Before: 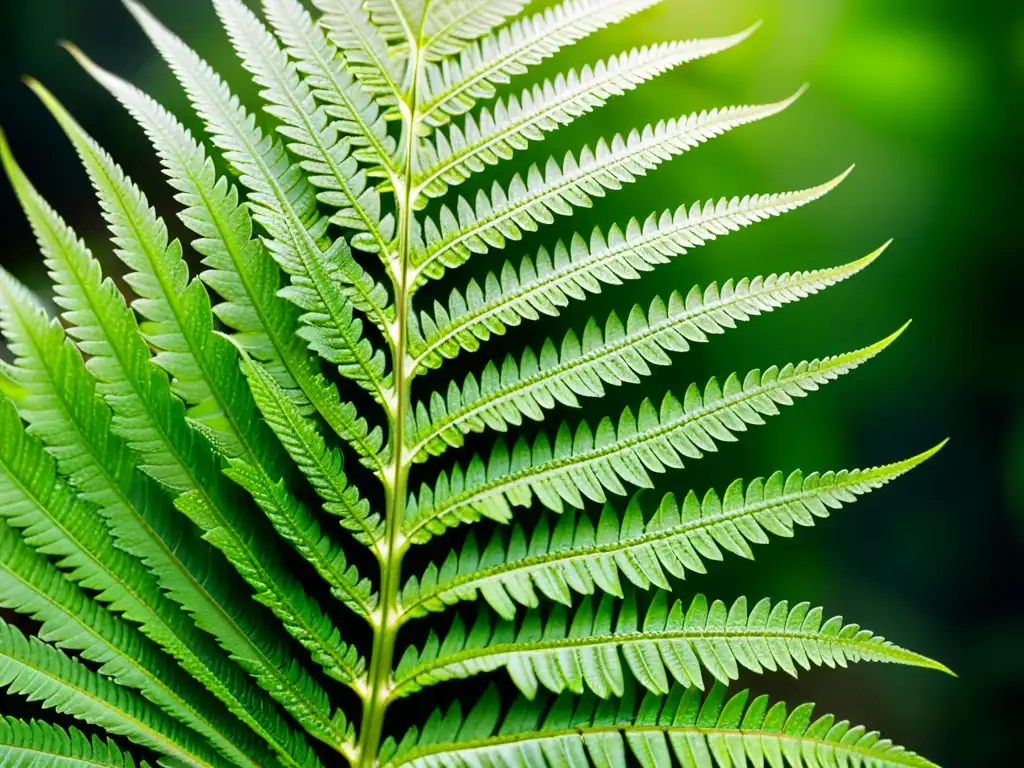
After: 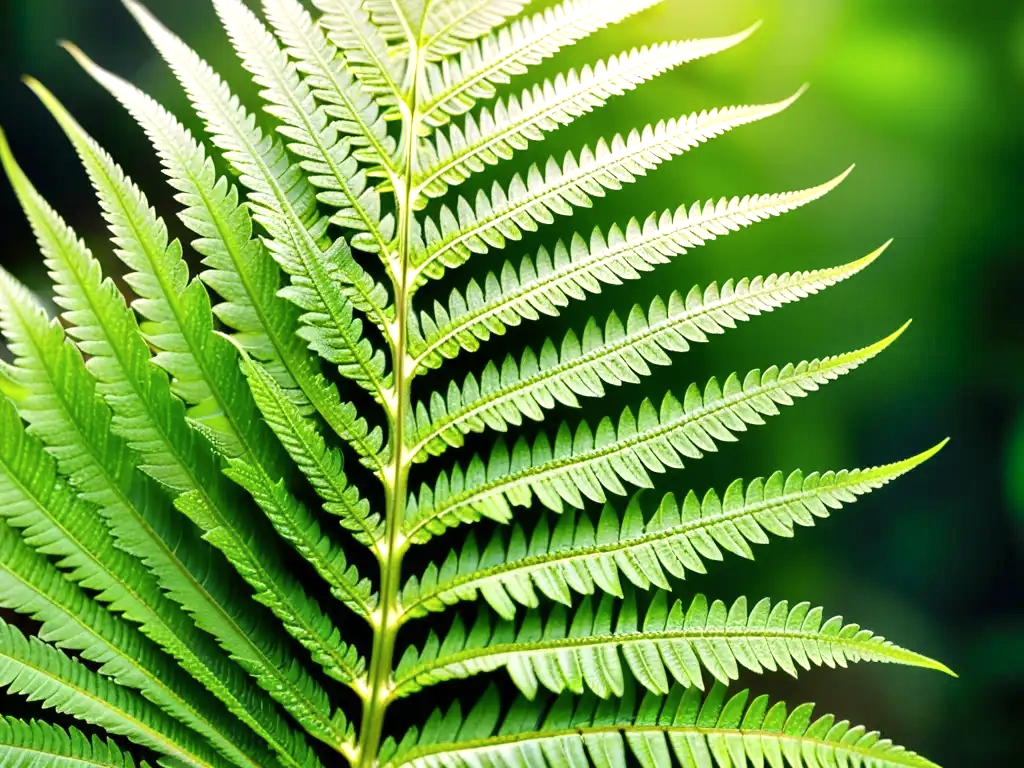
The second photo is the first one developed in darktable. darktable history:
color correction: highlights a* 3.53, highlights b* 5.15
shadows and highlights: radius 112.22, shadows 51.45, white point adjustment 8.99, highlights -2.39, soften with gaussian
